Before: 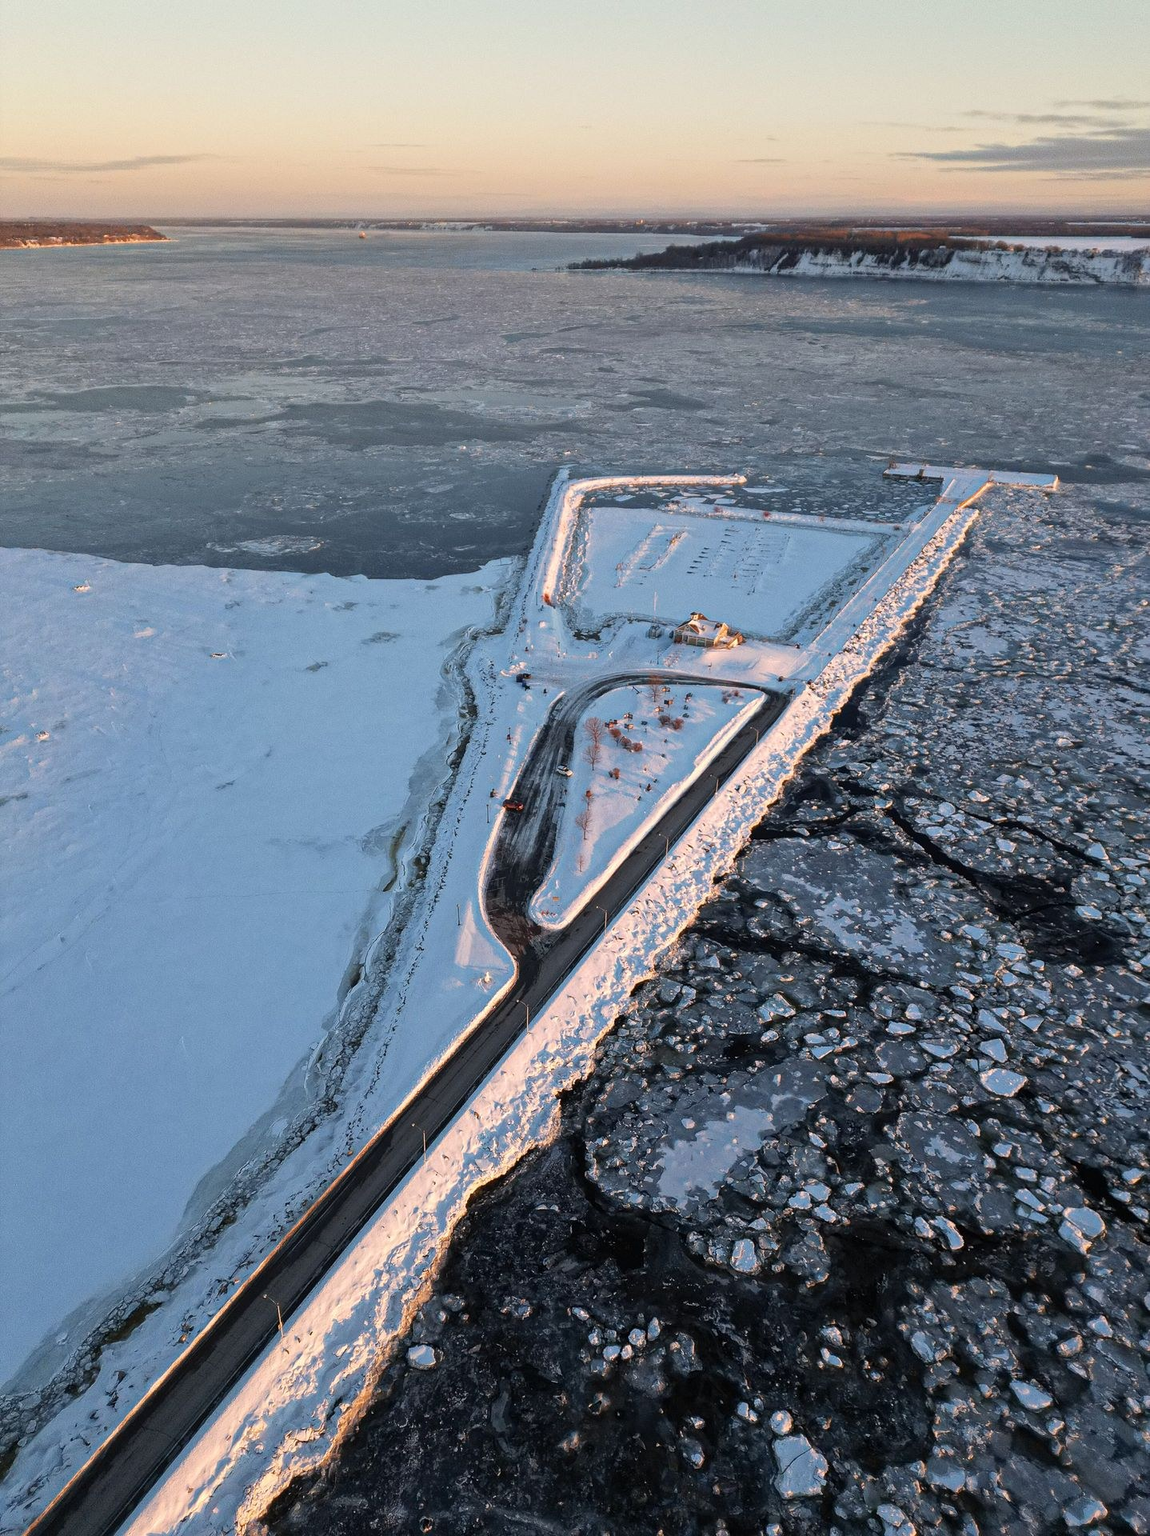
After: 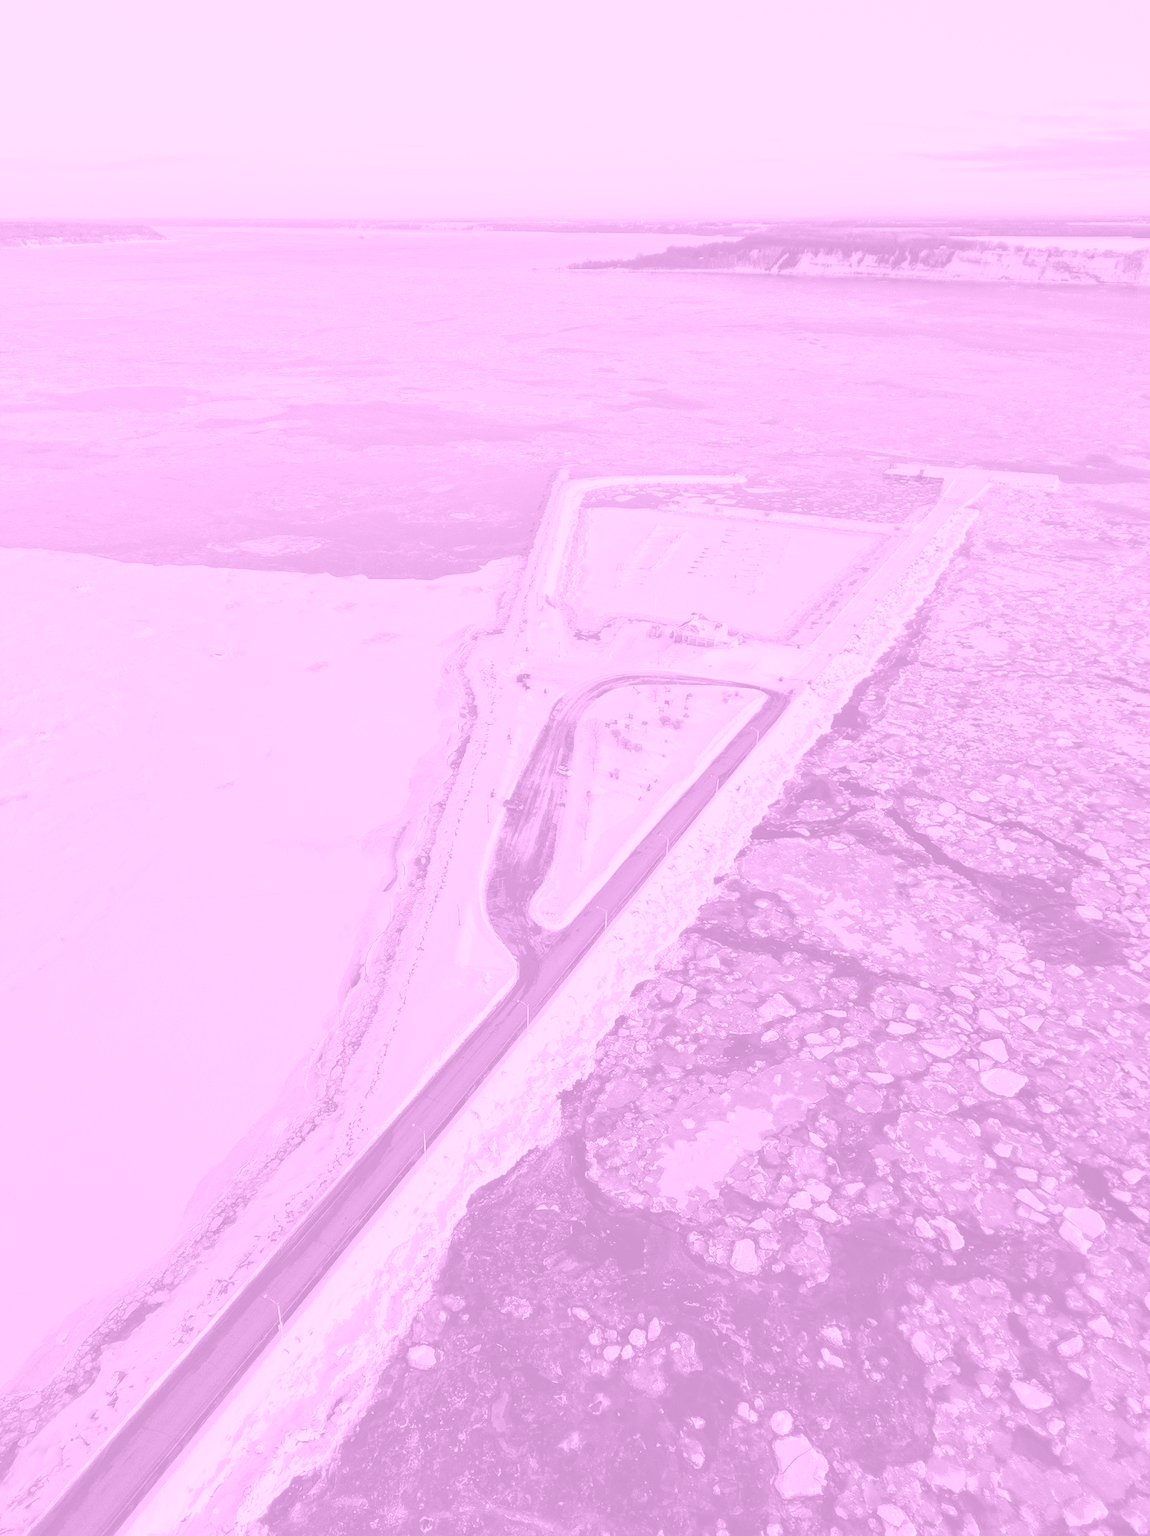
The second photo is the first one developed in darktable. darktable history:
base curve: curves: ch0 [(0, 0) (0.088, 0.125) (0.176, 0.251) (0.354, 0.501) (0.613, 0.749) (1, 0.877)], preserve colors none
colorize: hue 331.2°, saturation 75%, source mix 30.28%, lightness 70.52%, version 1
